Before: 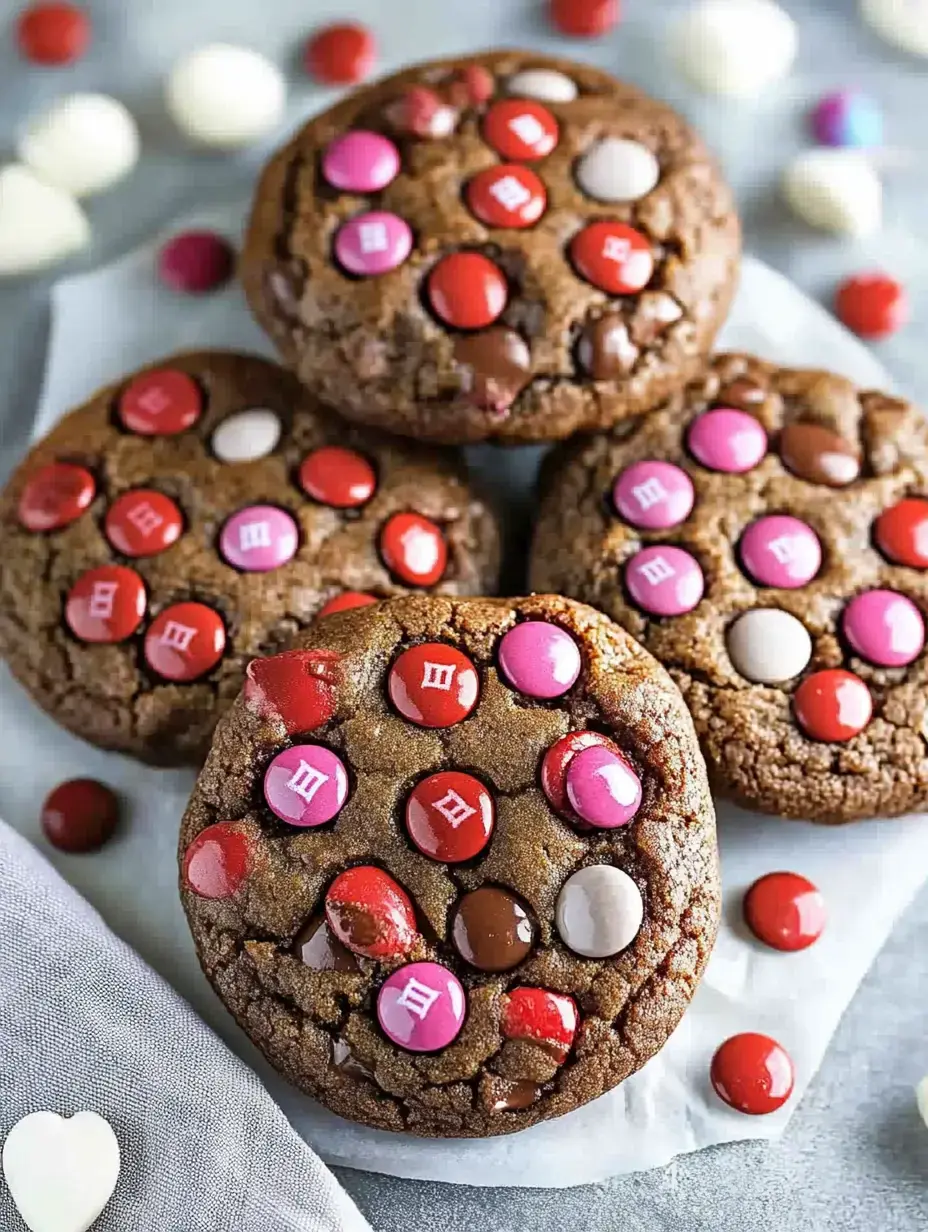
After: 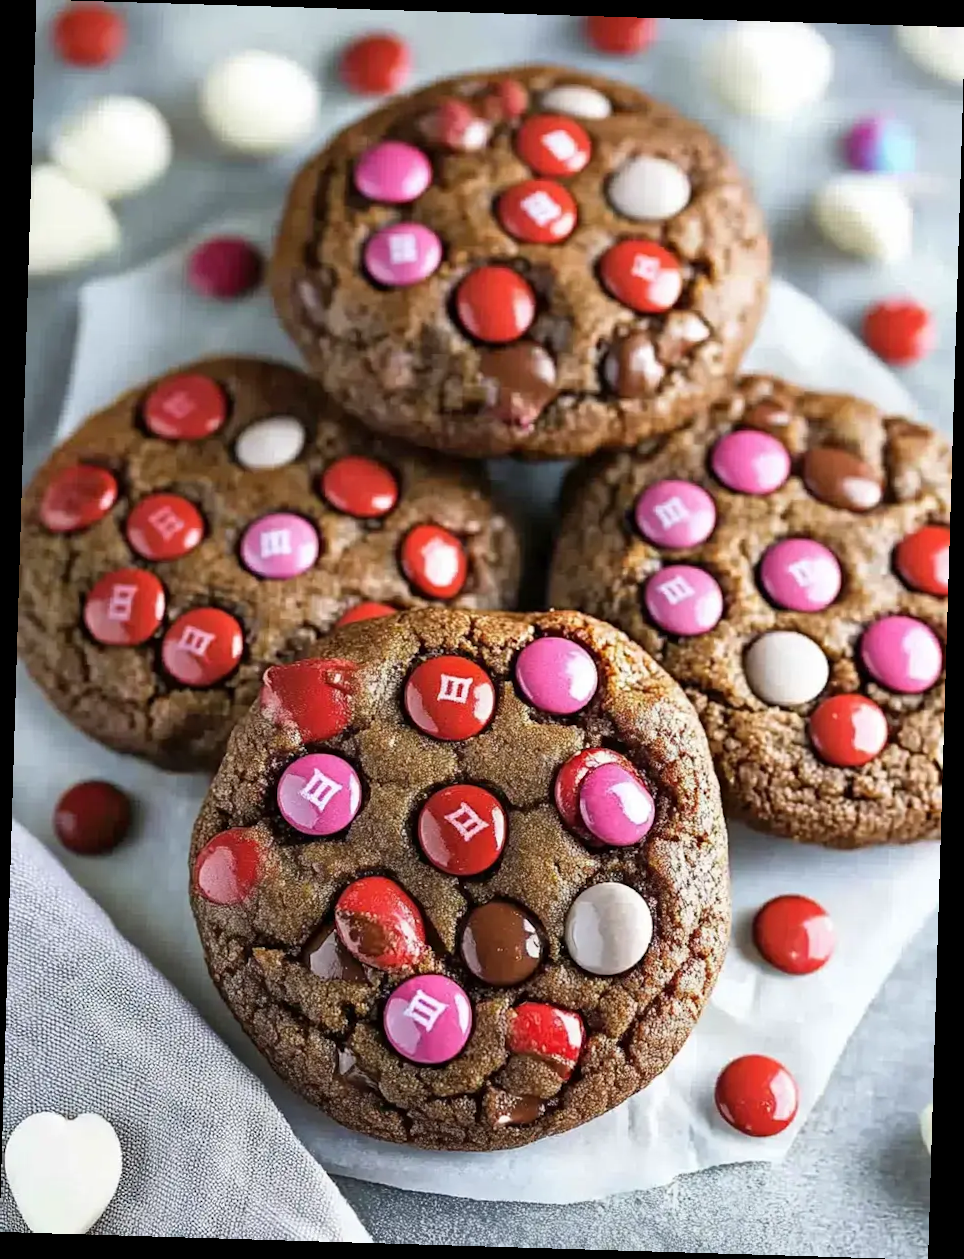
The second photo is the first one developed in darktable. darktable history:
rotate and perspective: rotation 1.72°, automatic cropping off
tone equalizer: -7 EV 0.13 EV, smoothing diameter 25%, edges refinement/feathering 10, preserve details guided filter
